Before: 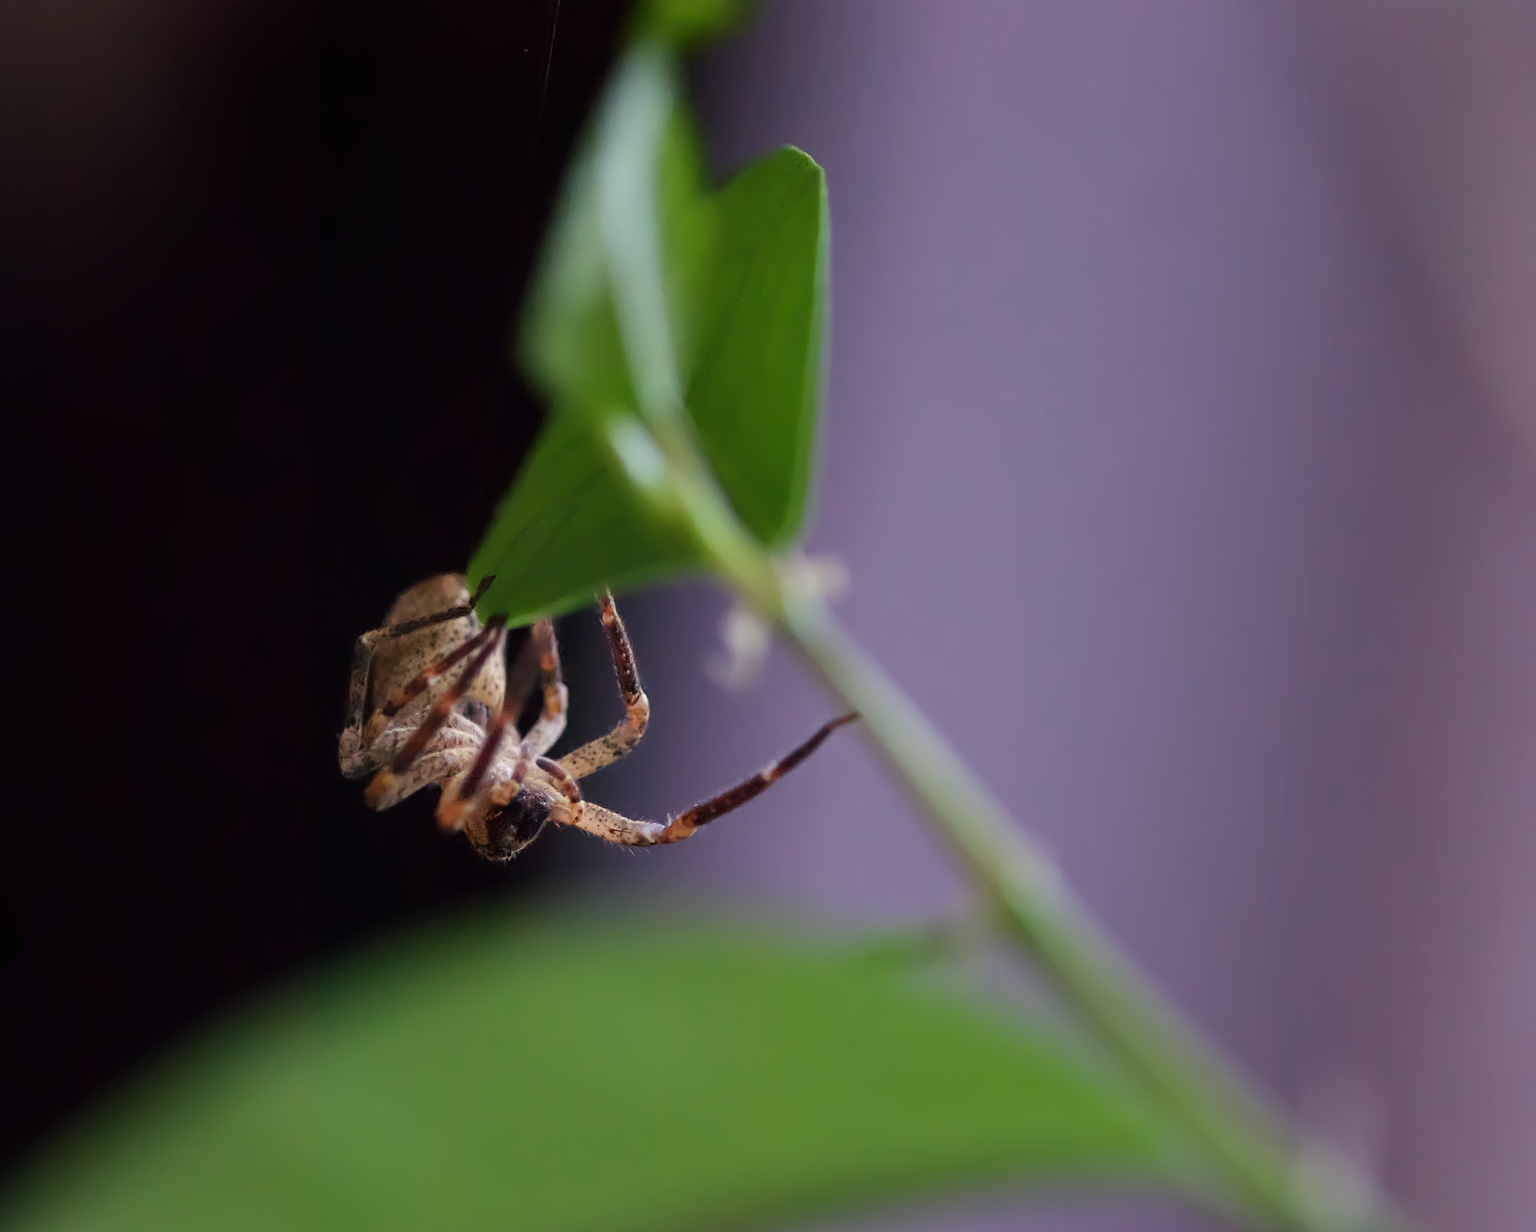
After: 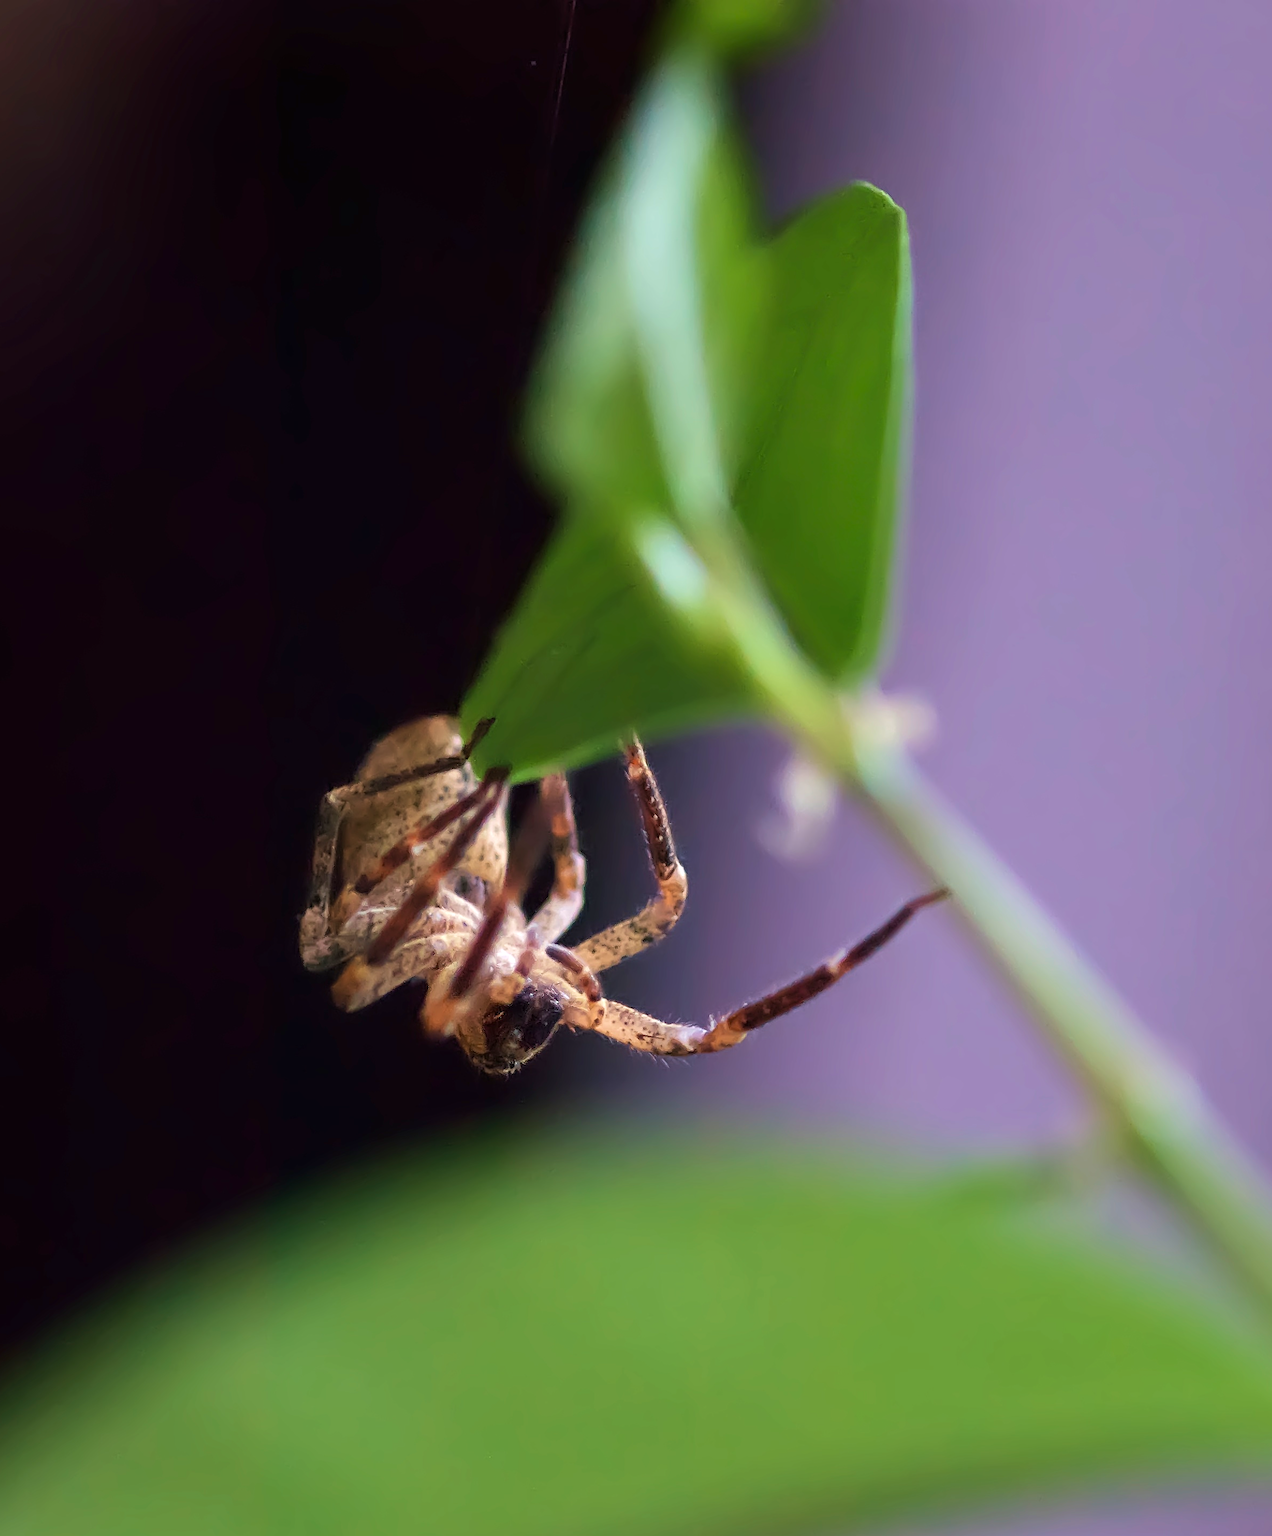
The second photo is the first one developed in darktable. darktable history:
crop and rotate: left 6.436%, right 27.129%
velvia: on, module defaults
exposure: exposure 0.567 EV, compensate exposure bias true, compensate highlight preservation false
